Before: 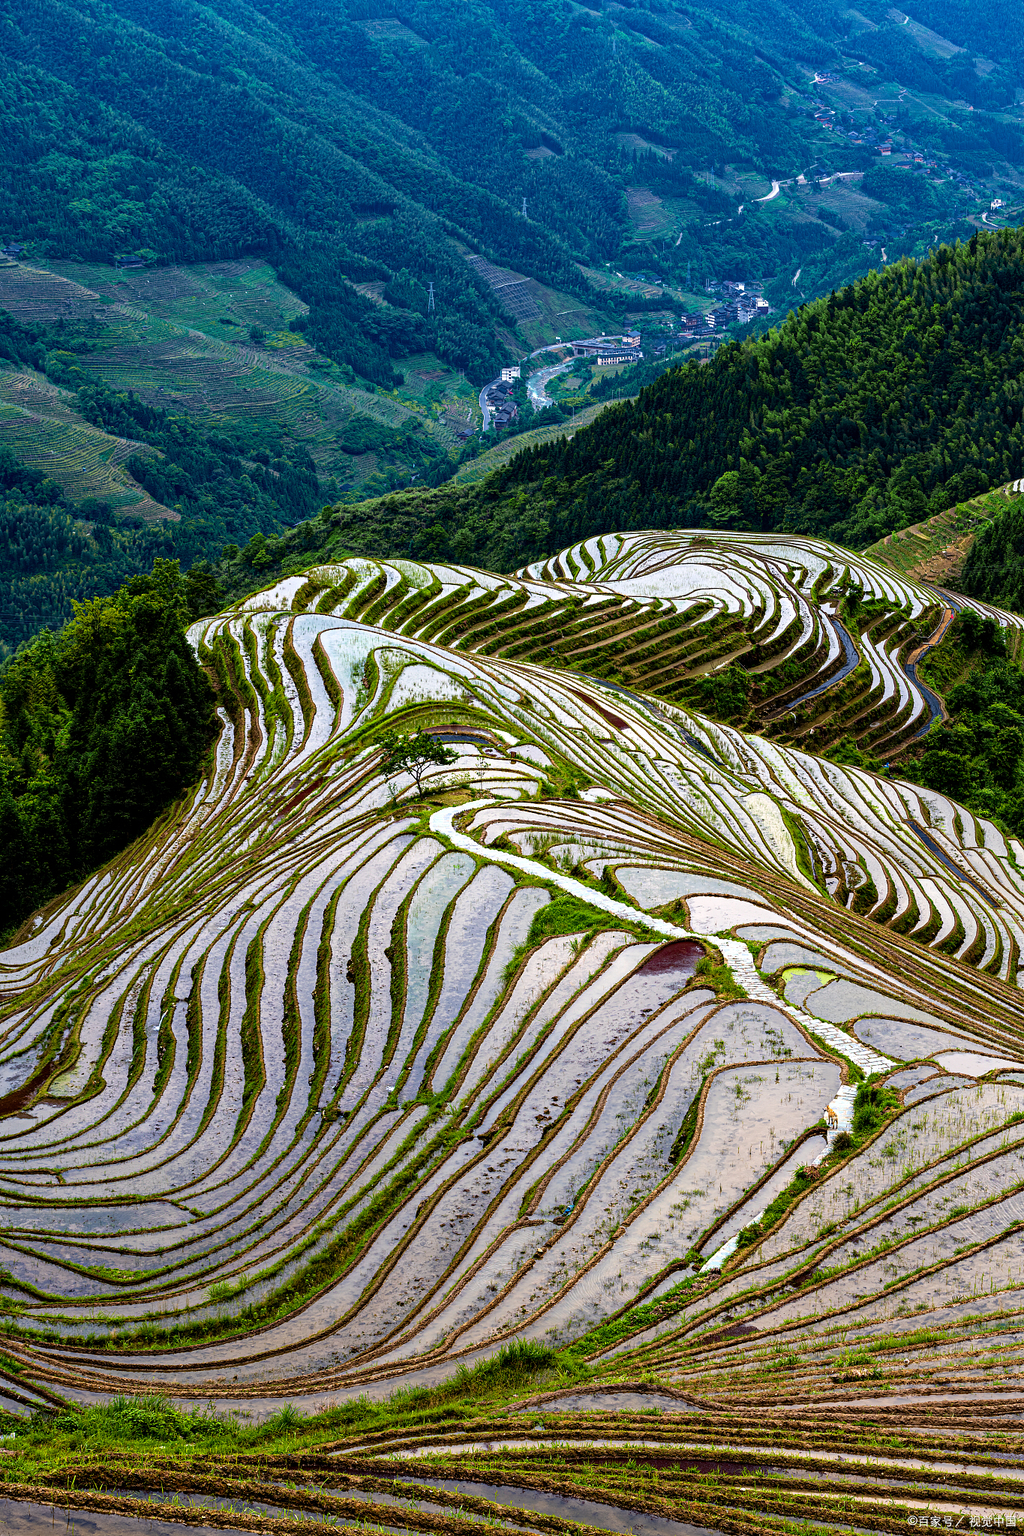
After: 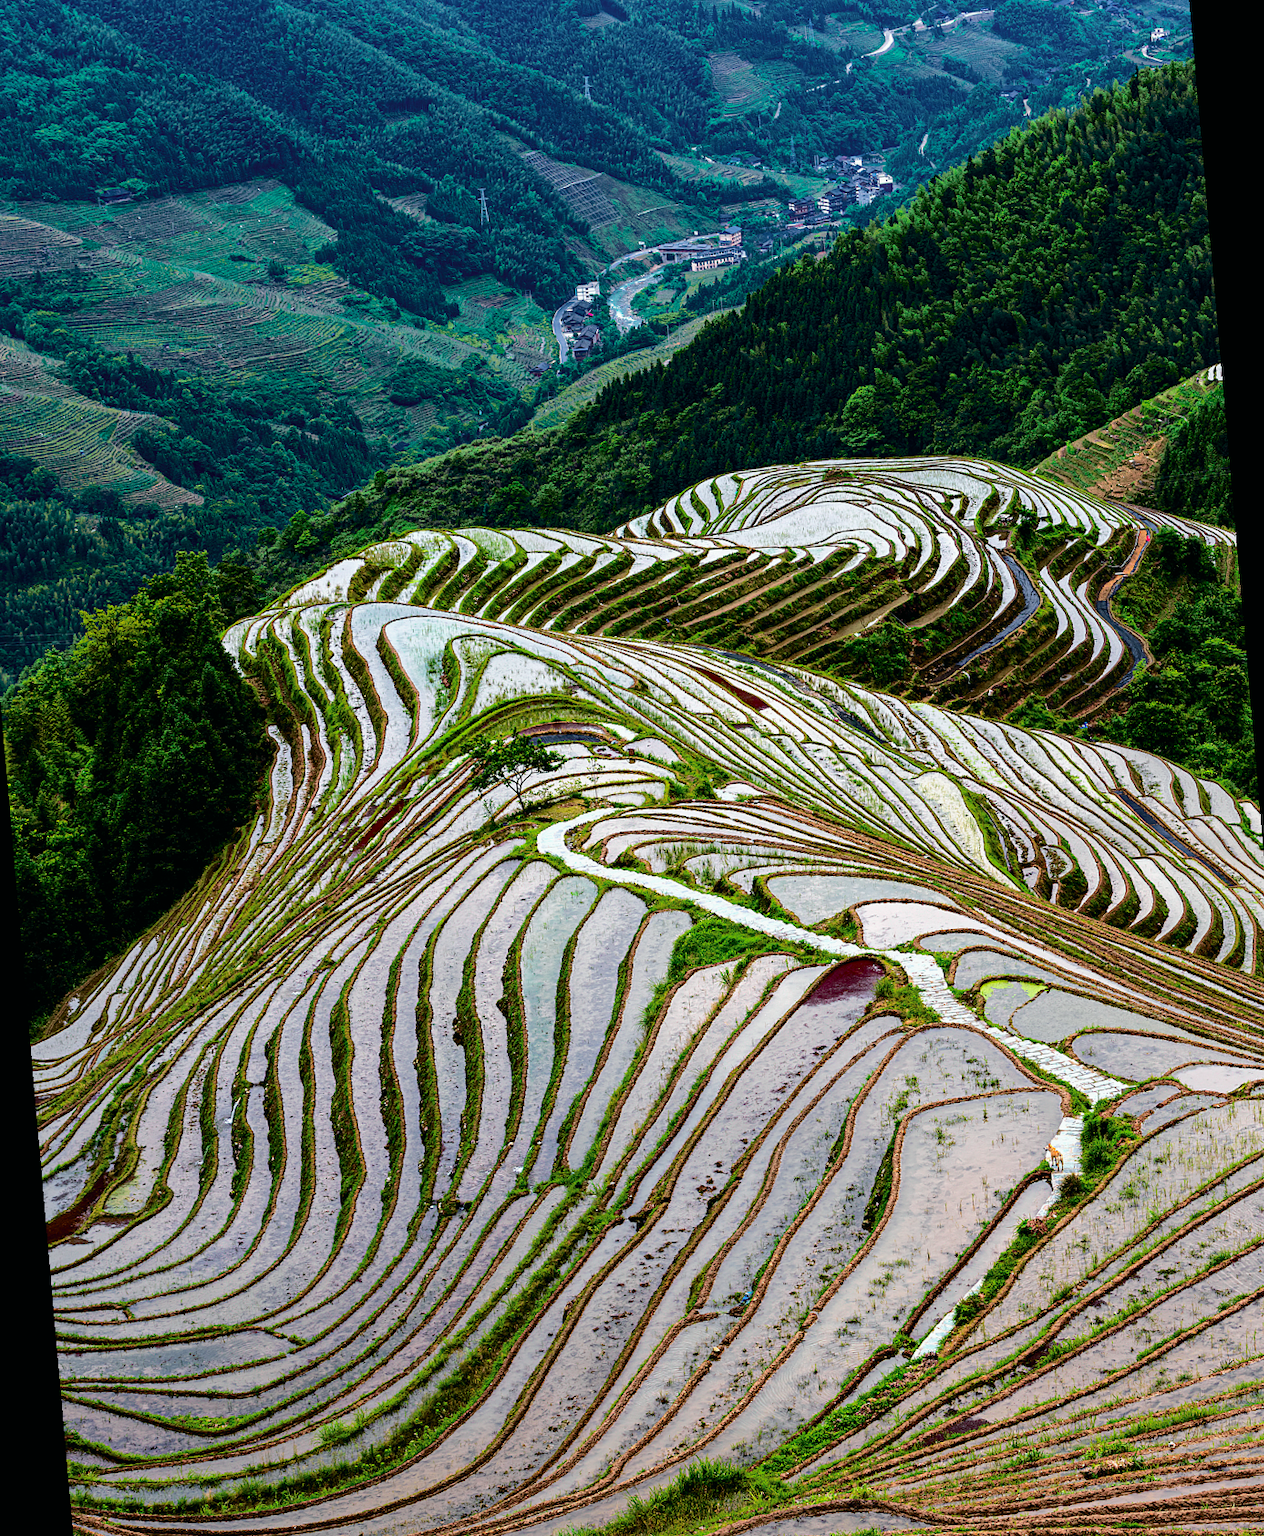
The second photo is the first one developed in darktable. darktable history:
rotate and perspective: rotation -5°, crop left 0.05, crop right 0.952, crop top 0.11, crop bottom 0.89
tone curve: curves: ch0 [(0, 0.003) (0.211, 0.174) (0.482, 0.519) (0.843, 0.821) (0.992, 0.971)]; ch1 [(0, 0) (0.276, 0.206) (0.393, 0.364) (0.482, 0.477) (0.506, 0.5) (0.523, 0.523) (0.572, 0.592) (0.695, 0.767) (1, 1)]; ch2 [(0, 0) (0.438, 0.456) (0.498, 0.497) (0.536, 0.527) (0.562, 0.584) (0.619, 0.602) (0.698, 0.698) (1, 1)], color space Lab, independent channels, preserve colors none
